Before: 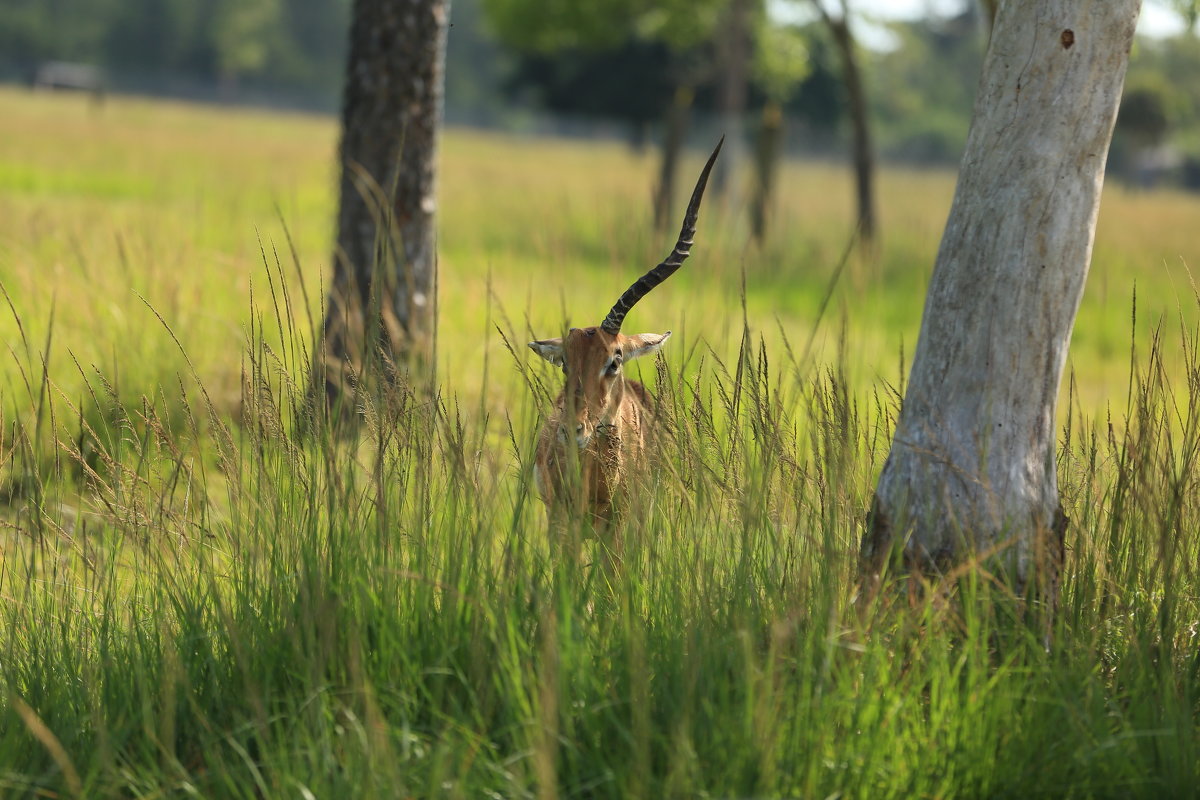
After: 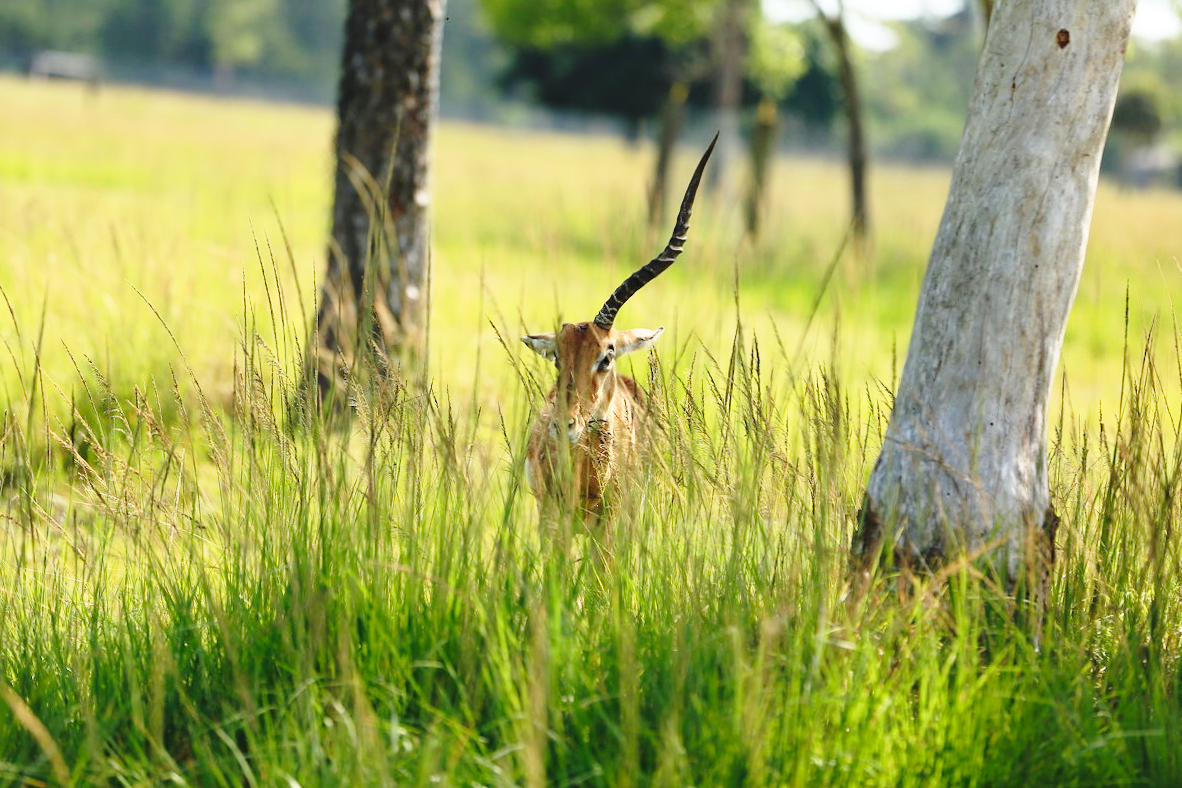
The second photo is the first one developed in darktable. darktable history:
base curve: curves: ch0 [(0, 0) (0.028, 0.03) (0.105, 0.232) (0.387, 0.748) (0.754, 0.968) (1, 1)], preserve colors none
crop and rotate: angle -0.572°
